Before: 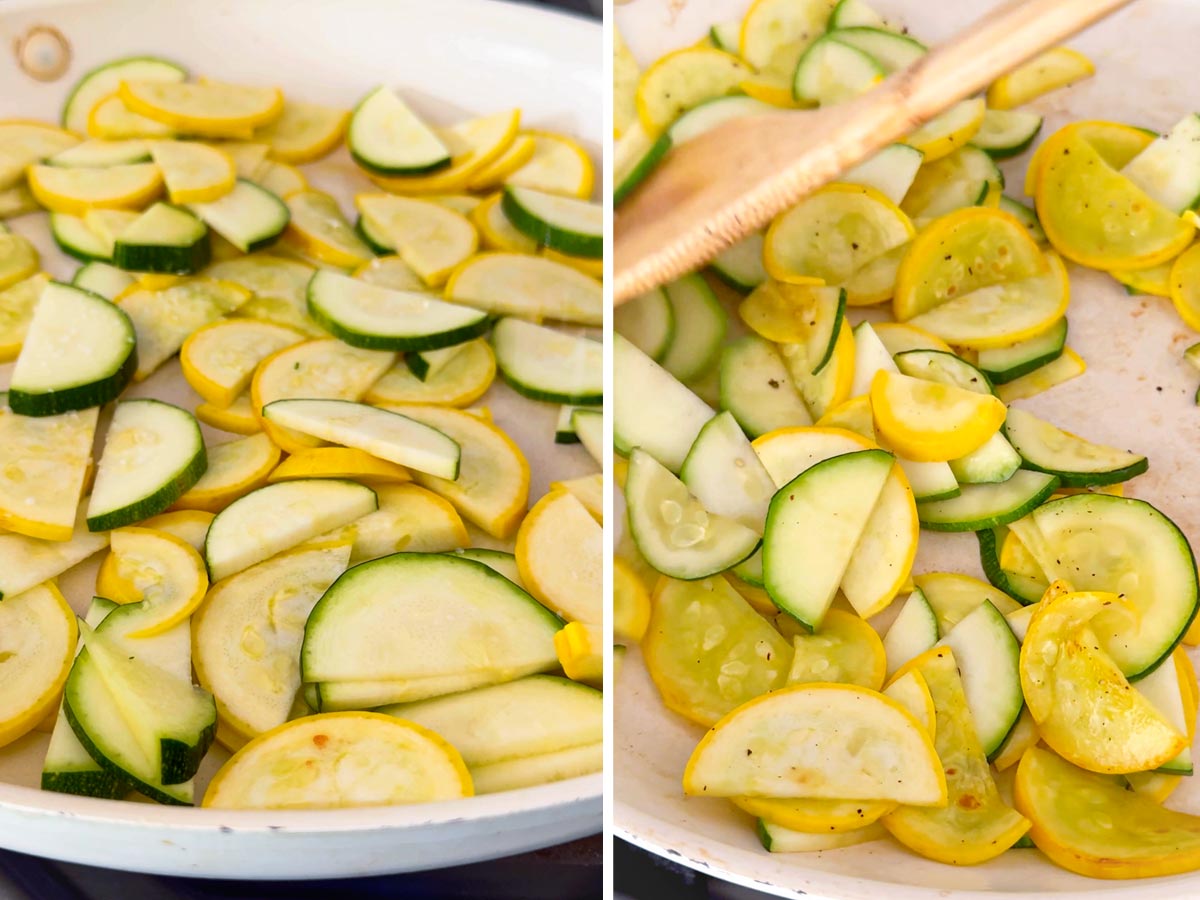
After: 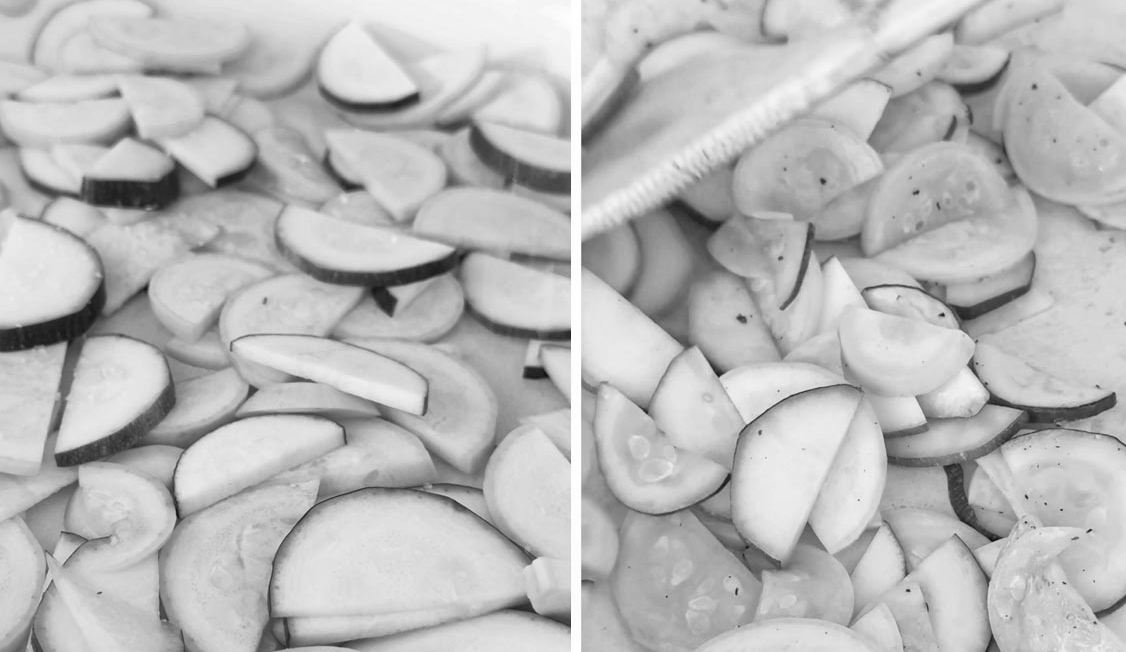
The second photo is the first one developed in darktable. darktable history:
monochrome: size 3.1
crop: left 2.737%, top 7.287%, right 3.421%, bottom 20.179%
